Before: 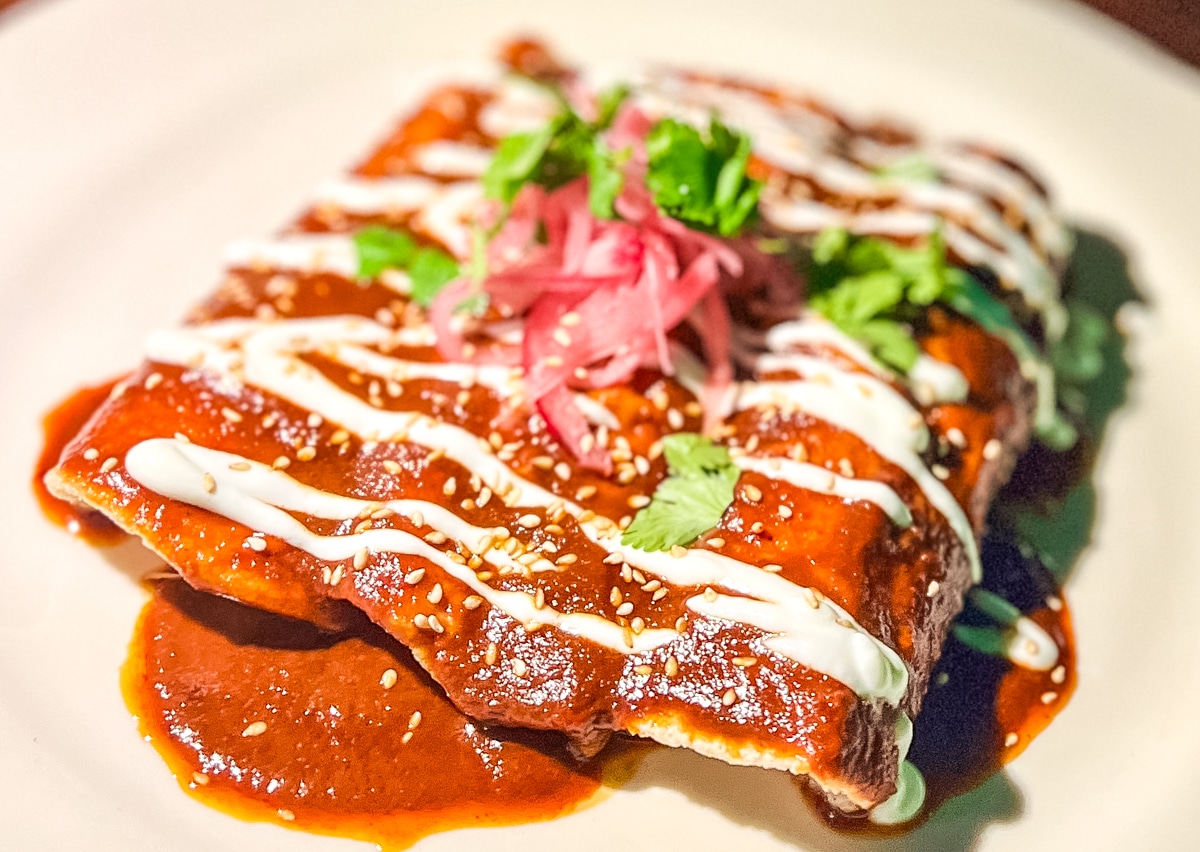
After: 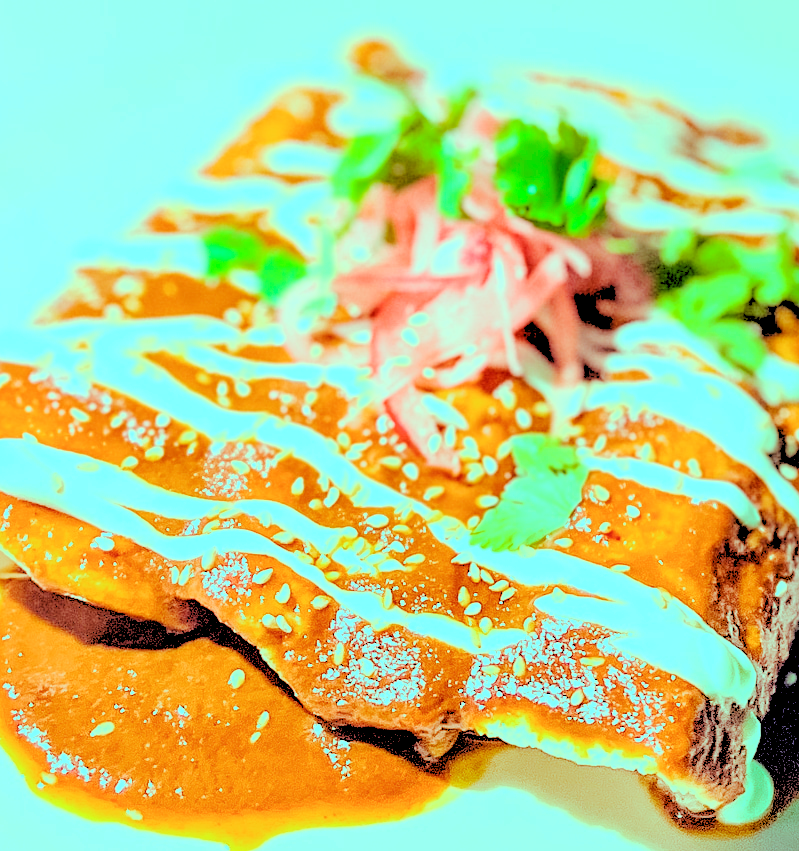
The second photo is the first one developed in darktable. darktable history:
base curve: curves: ch0 [(0, 0) (0.158, 0.273) (0.879, 0.895) (1, 1)], preserve colors none
tone equalizer: -8 EV -1.84 EV, -7 EV -1.16 EV, -6 EV -1.62 EV, smoothing diameter 25%, edges refinement/feathering 10, preserve details guided filter
crop and rotate: left 12.673%, right 20.66%
contrast brightness saturation: saturation -0.05
rgb levels: levels [[0.027, 0.429, 0.996], [0, 0.5, 1], [0, 0.5, 1]]
color balance rgb: shadows lift › luminance 0.49%, shadows lift › chroma 6.83%, shadows lift › hue 300.29°, power › hue 208.98°, highlights gain › luminance 20.24%, highlights gain › chroma 13.17%, highlights gain › hue 173.85°, perceptual saturation grading › global saturation 18.05%
